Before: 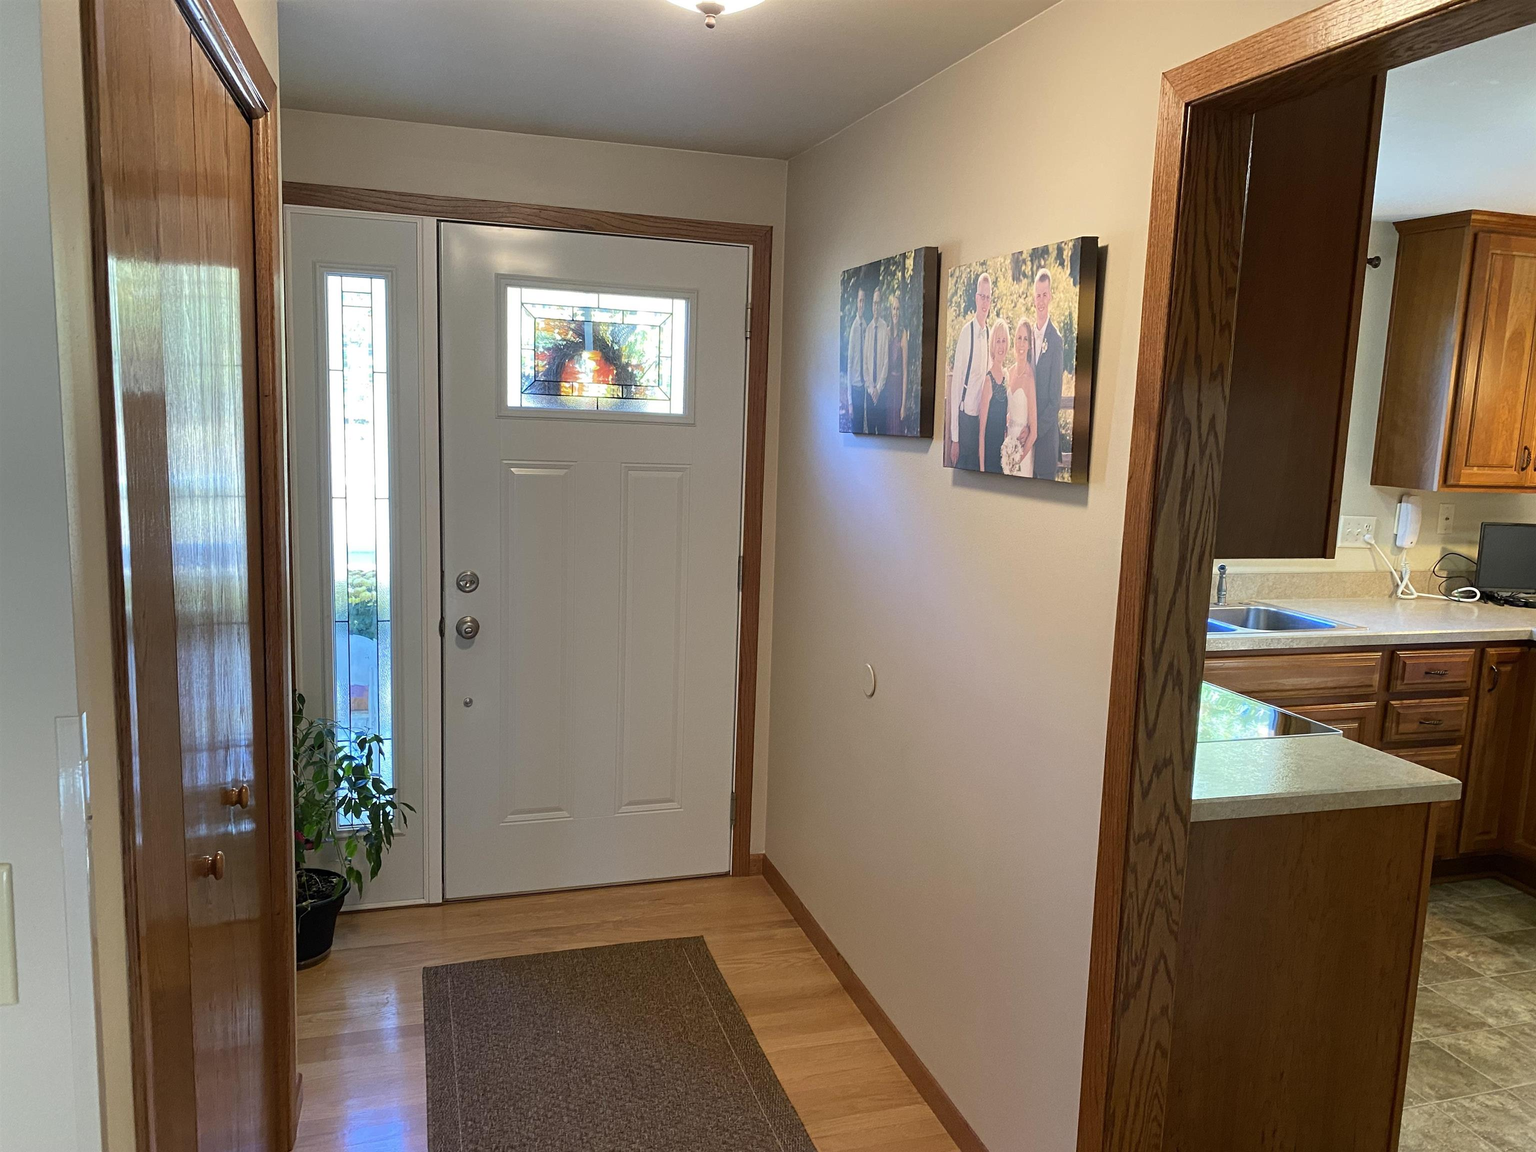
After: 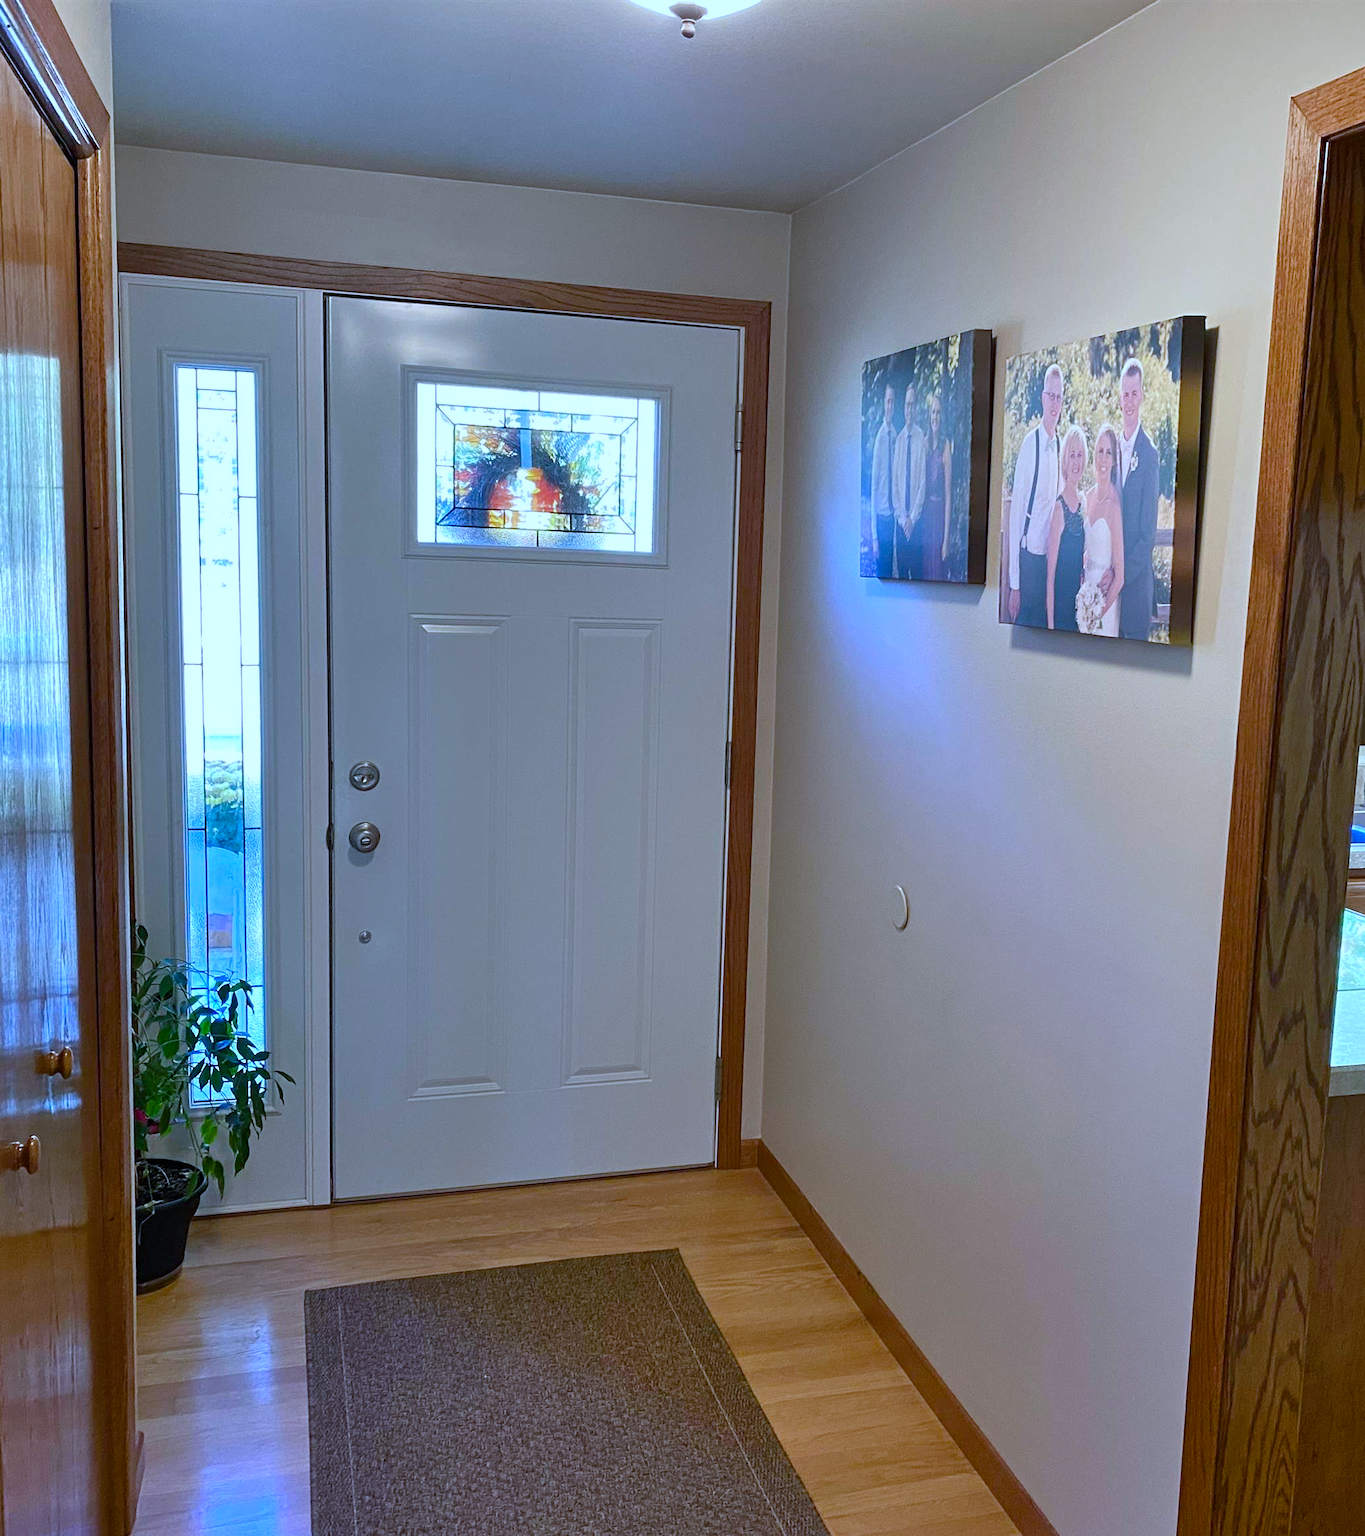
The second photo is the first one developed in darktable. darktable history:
color balance rgb: perceptual saturation grading › global saturation 20%, perceptual saturation grading › highlights -25%, perceptual saturation grading › shadows 25%
crop and rotate: left 12.673%, right 20.66%
white balance: red 0.871, blue 1.249
shadows and highlights: soften with gaussian
